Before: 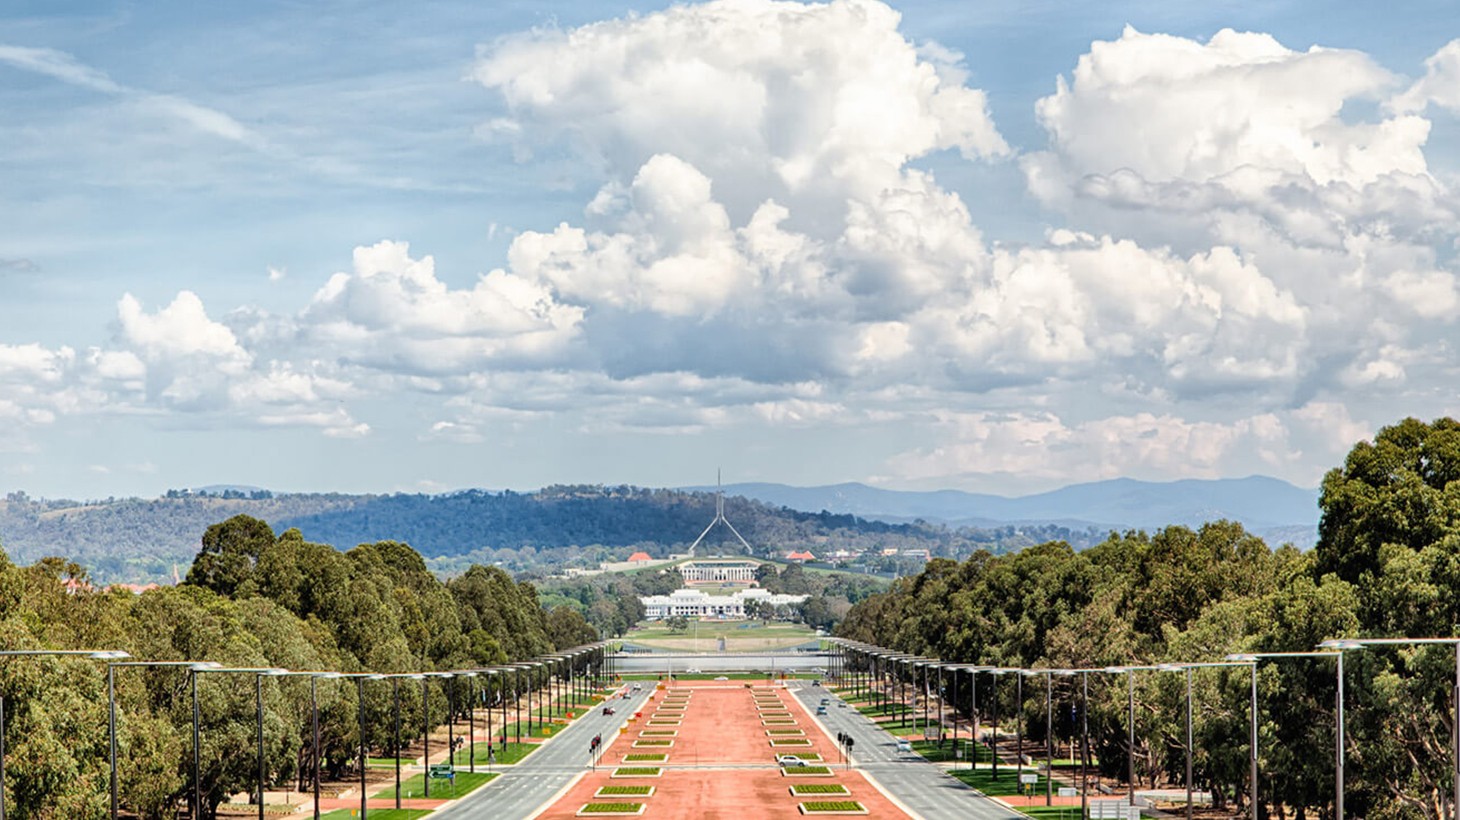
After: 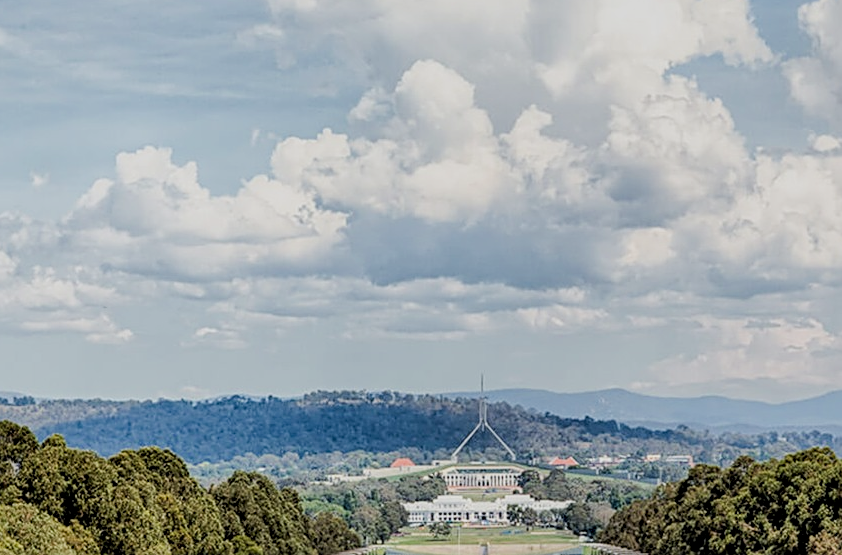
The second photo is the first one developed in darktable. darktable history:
local contrast: on, module defaults
filmic rgb: black relative exposure -7.65 EV, white relative exposure 4.56 EV, hardness 3.61
tone equalizer: edges refinement/feathering 500, mask exposure compensation -1.57 EV, preserve details no
crop: left 16.25%, top 11.498%, right 26.062%, bottom 20.724%
sharpen: on, module defaults
